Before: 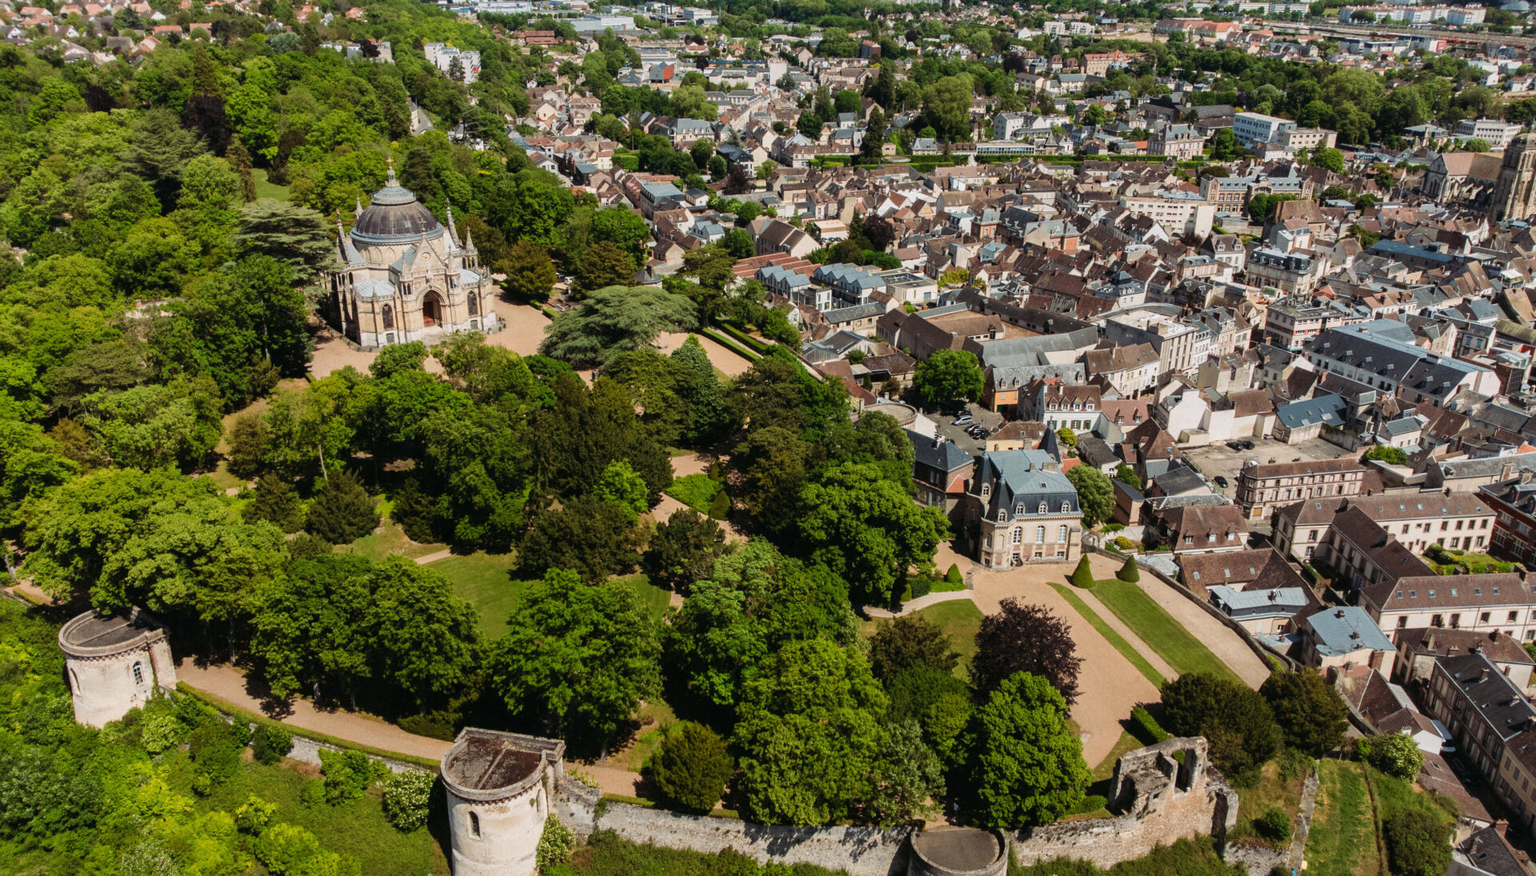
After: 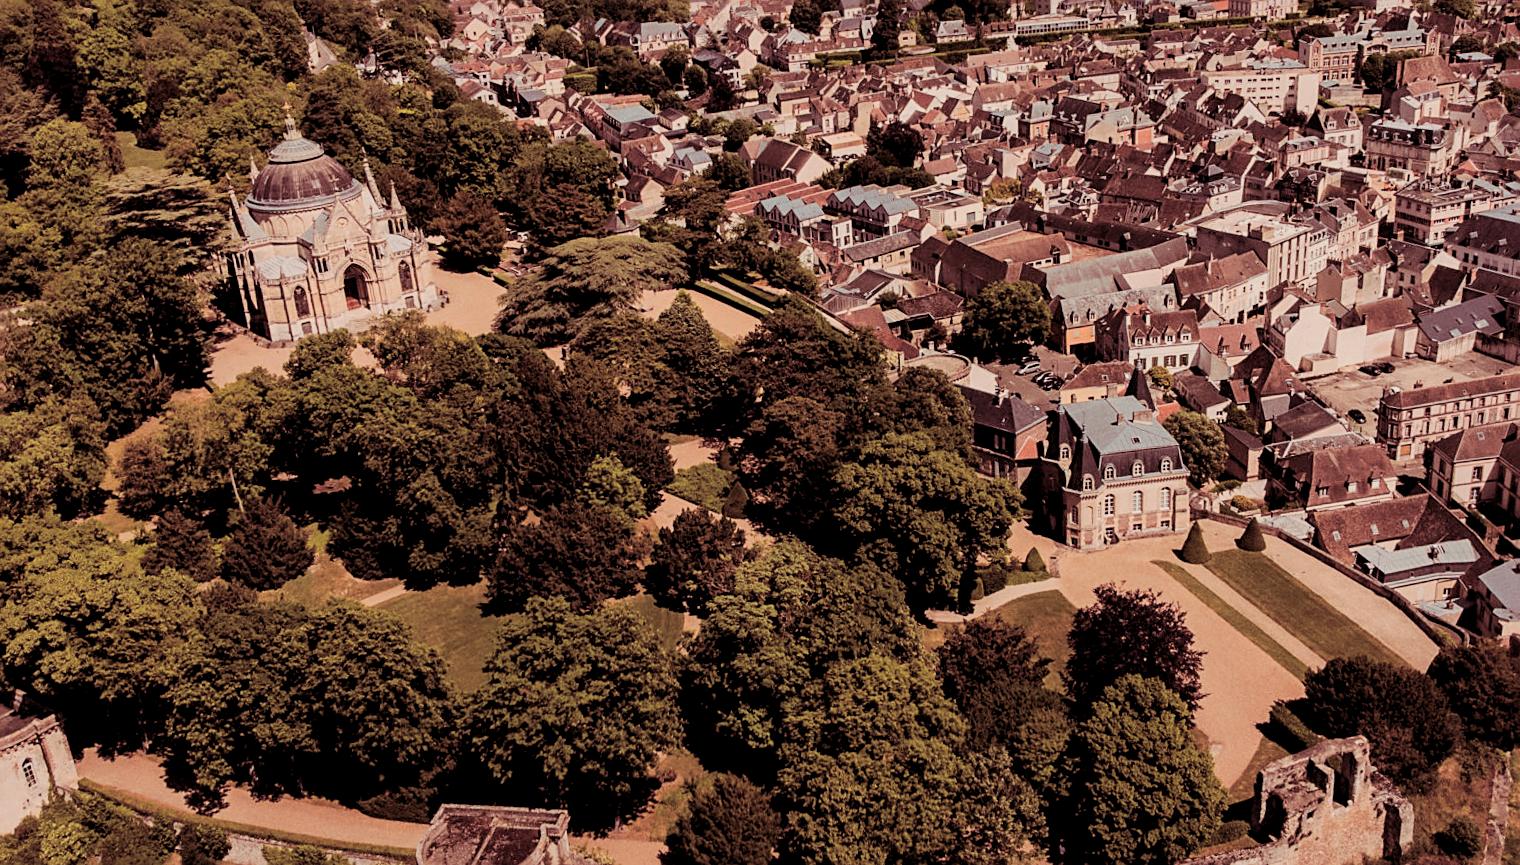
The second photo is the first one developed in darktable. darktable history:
white balance: red 1.127, blue 0.943
split-toning: compress 20%
crop: left 6.446%, top 8.188%, right 9.538%, bottom 3.548%
local contrast: mode bilateral grid, contrast 20, coarseness 100, detail 150%, midtone range 0.2
rotate and perspective: rotation -5°, crop left 0.05, crop right 0.952, crop top 0.11, crop bottom 0.89
filmic rgb: black relative exposure -7.65 EV, white relative exposure 4.56 EV, hardness 3.61
sharpen: on, module defaults
